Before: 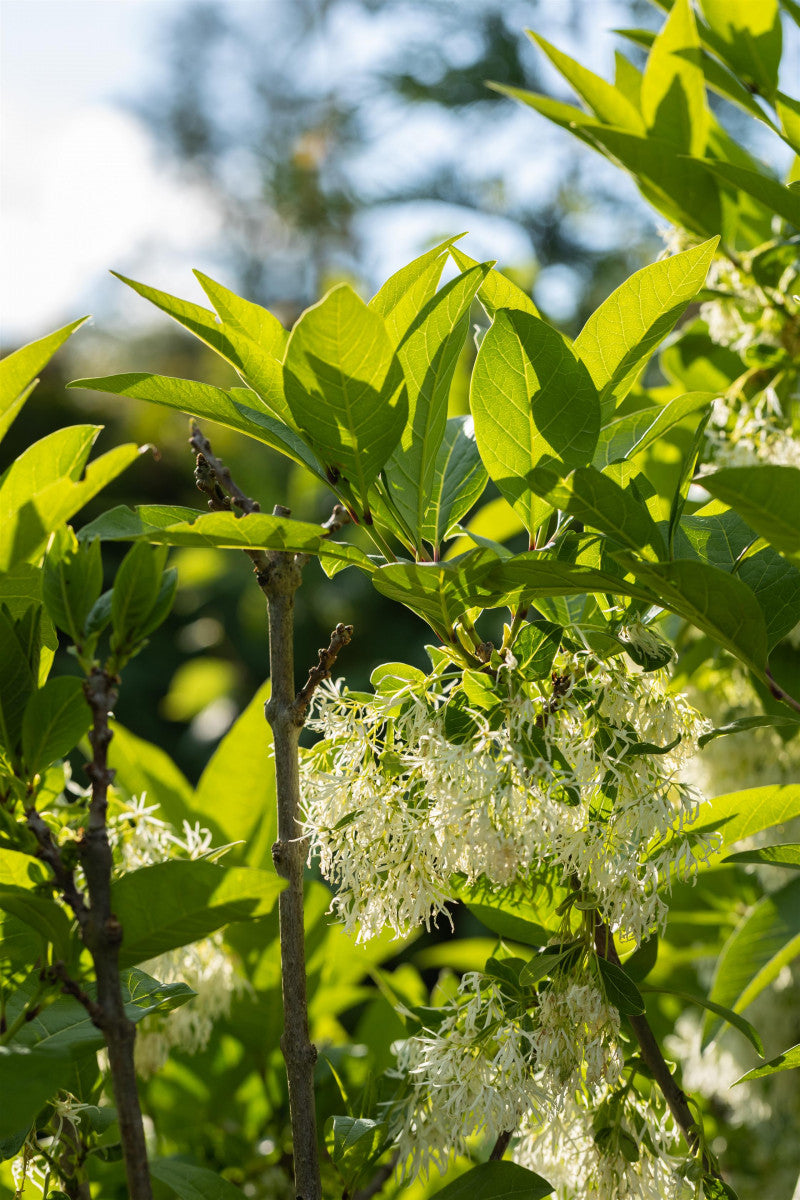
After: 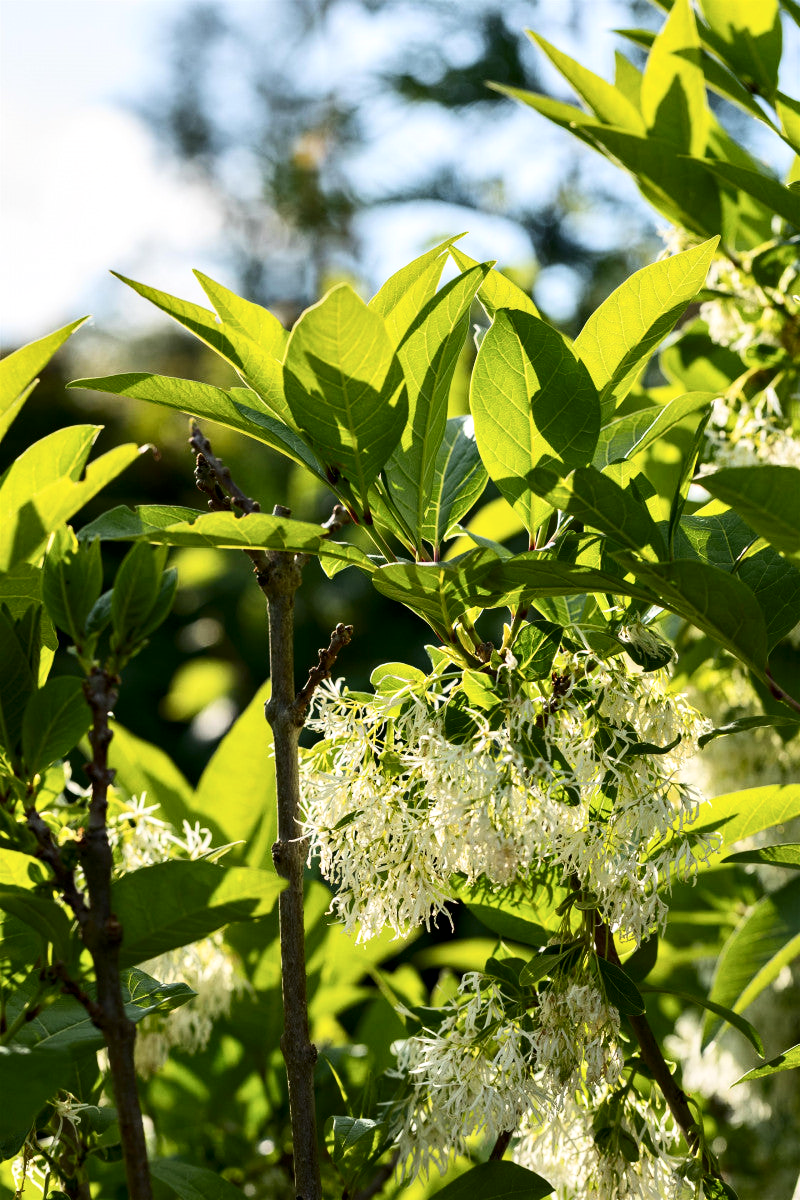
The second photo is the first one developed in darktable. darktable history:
contrast equalizer: octaves 7, y [[0.6 ×6], [0.55 ×6], [0 ×6], [0 ×6], [0 ×6]], mix 0.29
contrast brightness saturation: contrast 0.22
